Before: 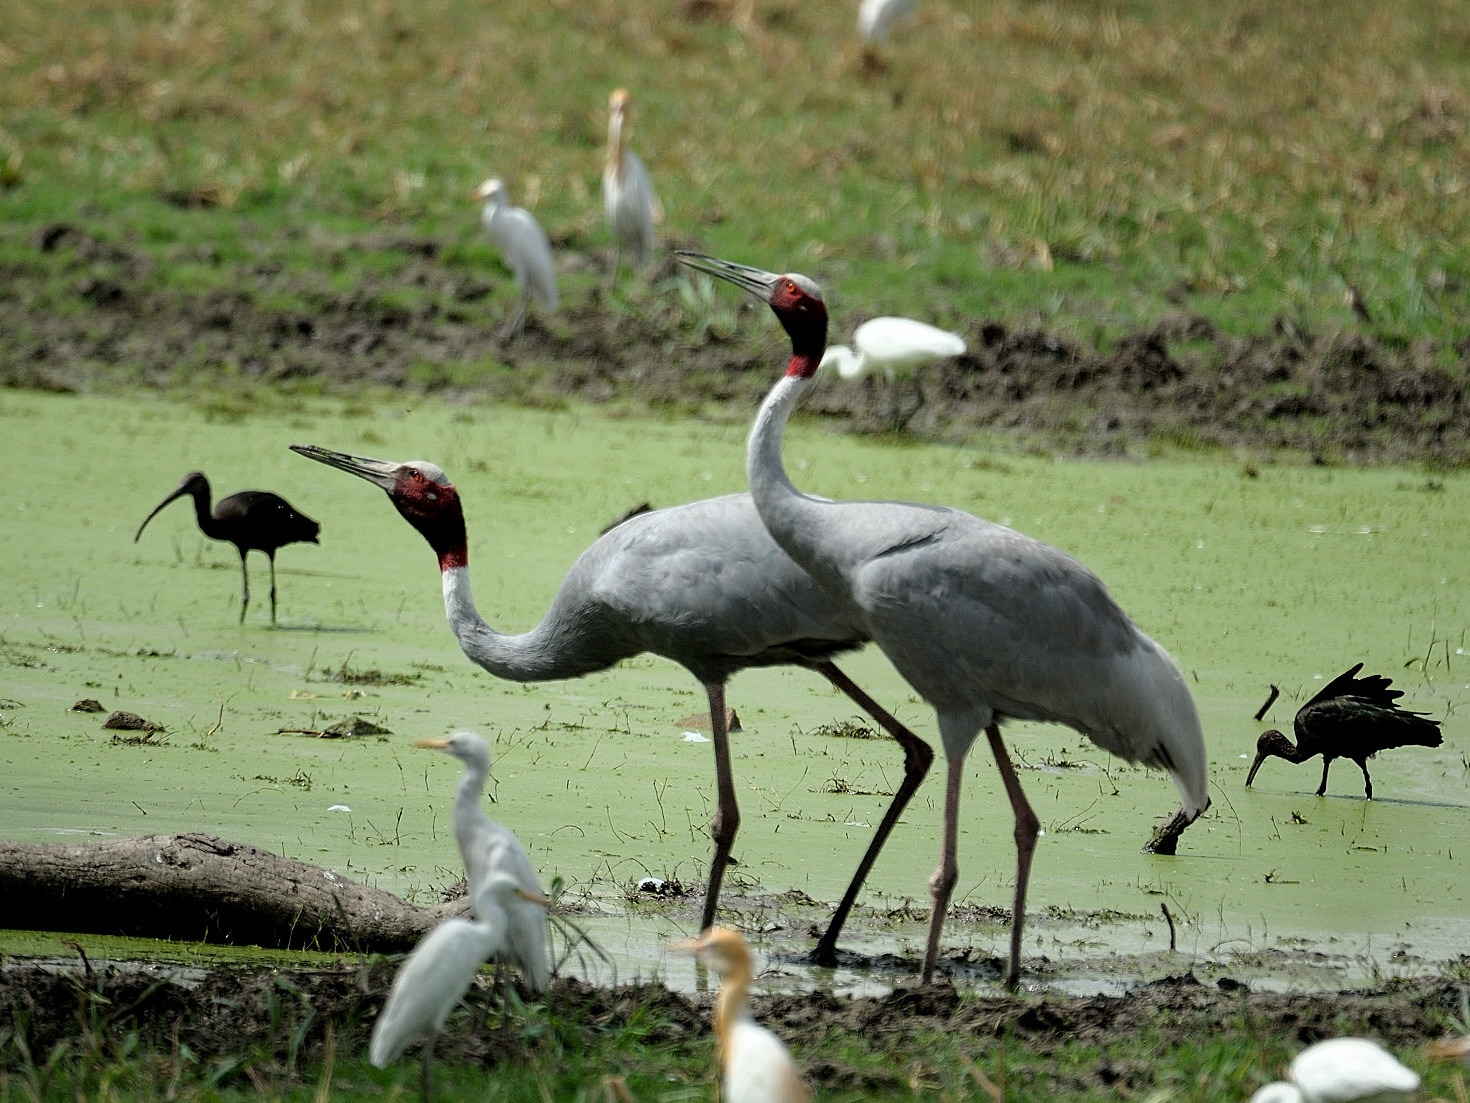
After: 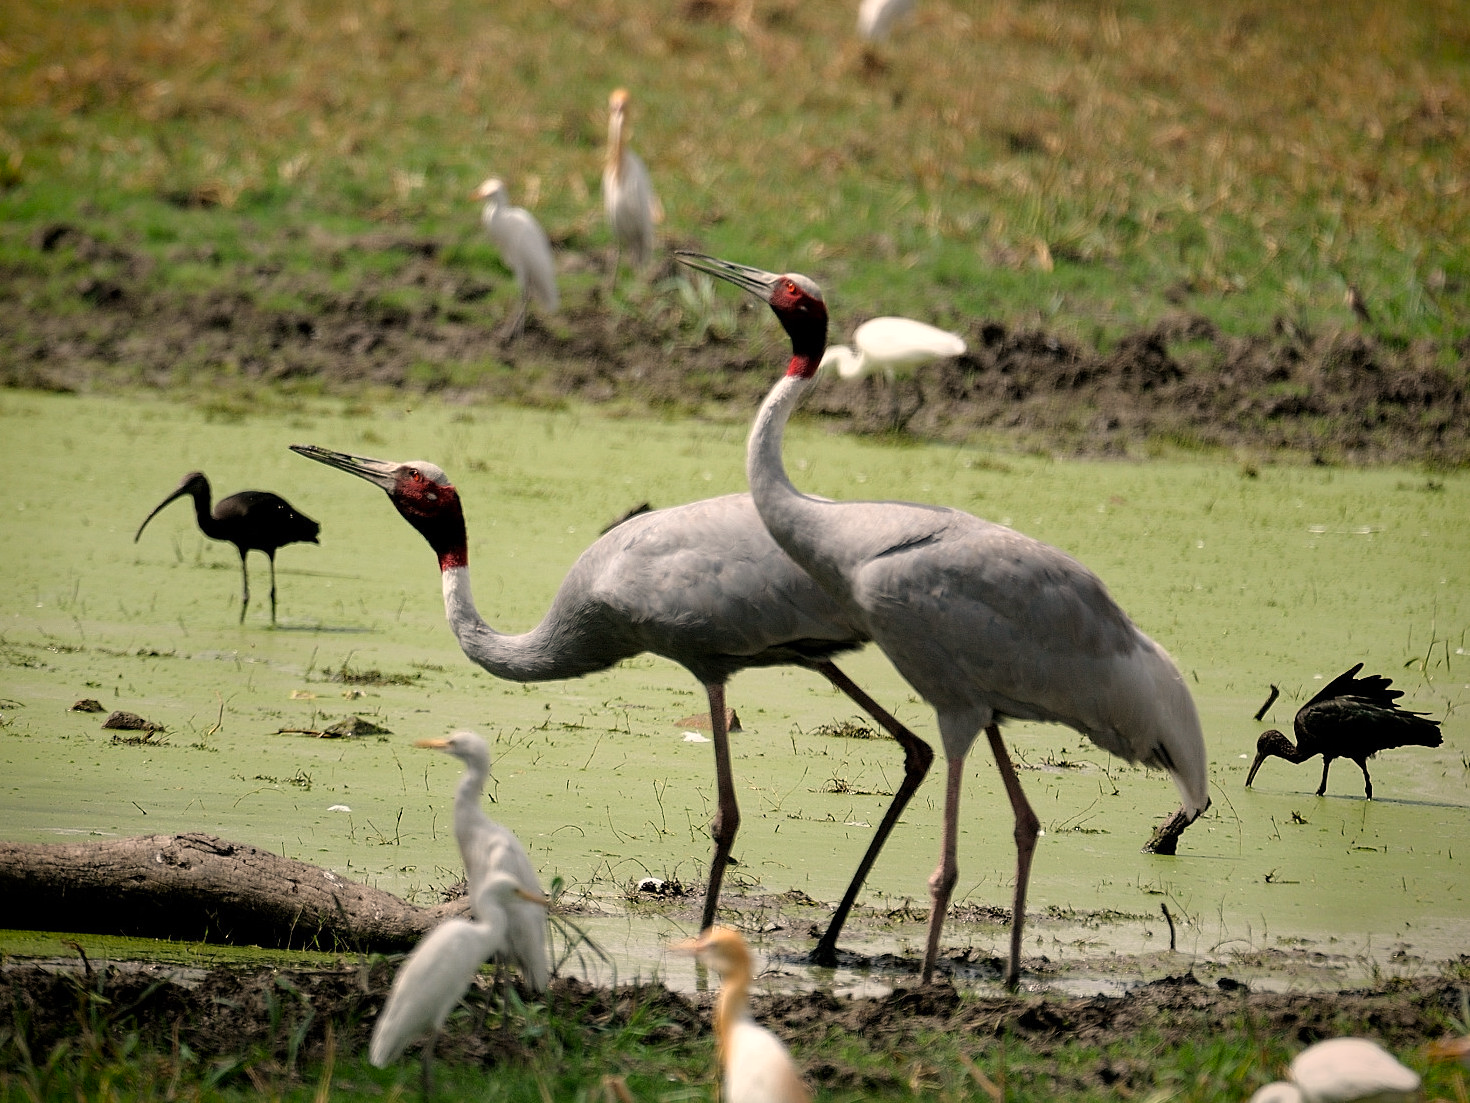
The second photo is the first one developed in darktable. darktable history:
vignetting: fall-off start 88.53%, fall-off radius 44.2%, saturation 0.376, width/height ratio 1.161
white balance: red 1.127, blue 0.943
